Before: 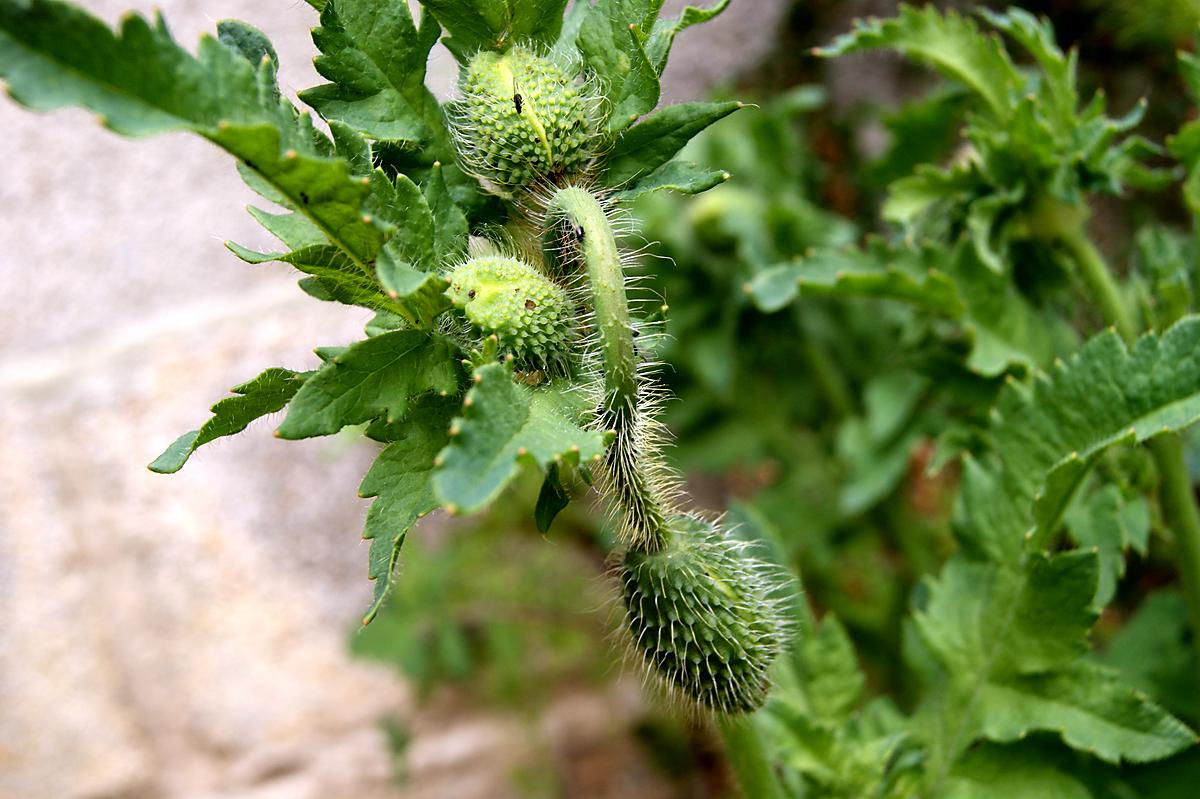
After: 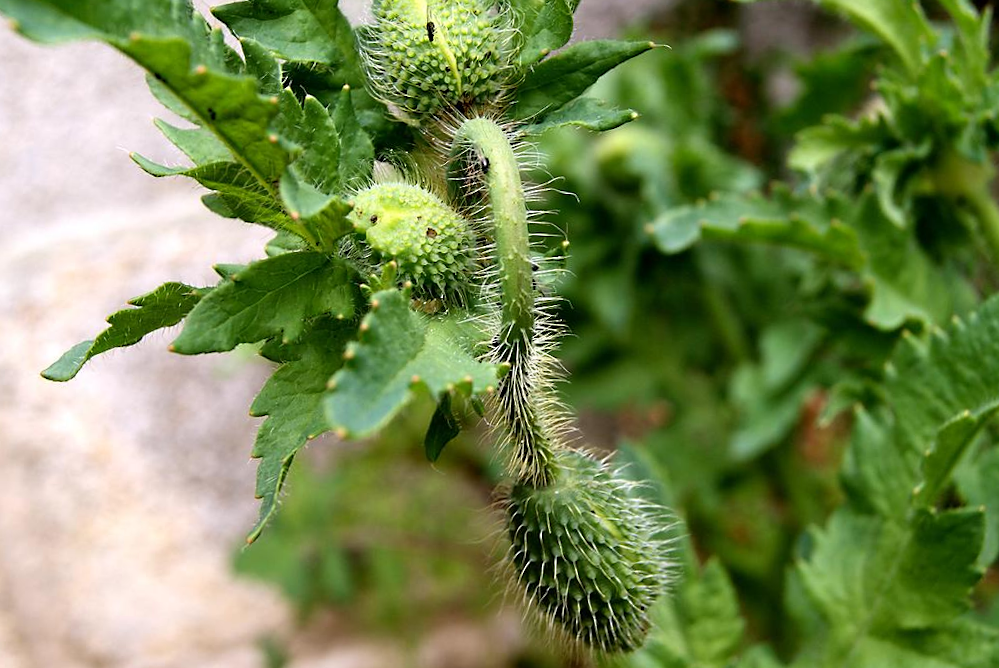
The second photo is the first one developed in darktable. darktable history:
crop and rotate: angle -3.16°, left 5.333%, top 5.176%, right 4.625%, bottom 4.366%
sharpen: radius 5.358, amount 0.312, threshold 26.464
